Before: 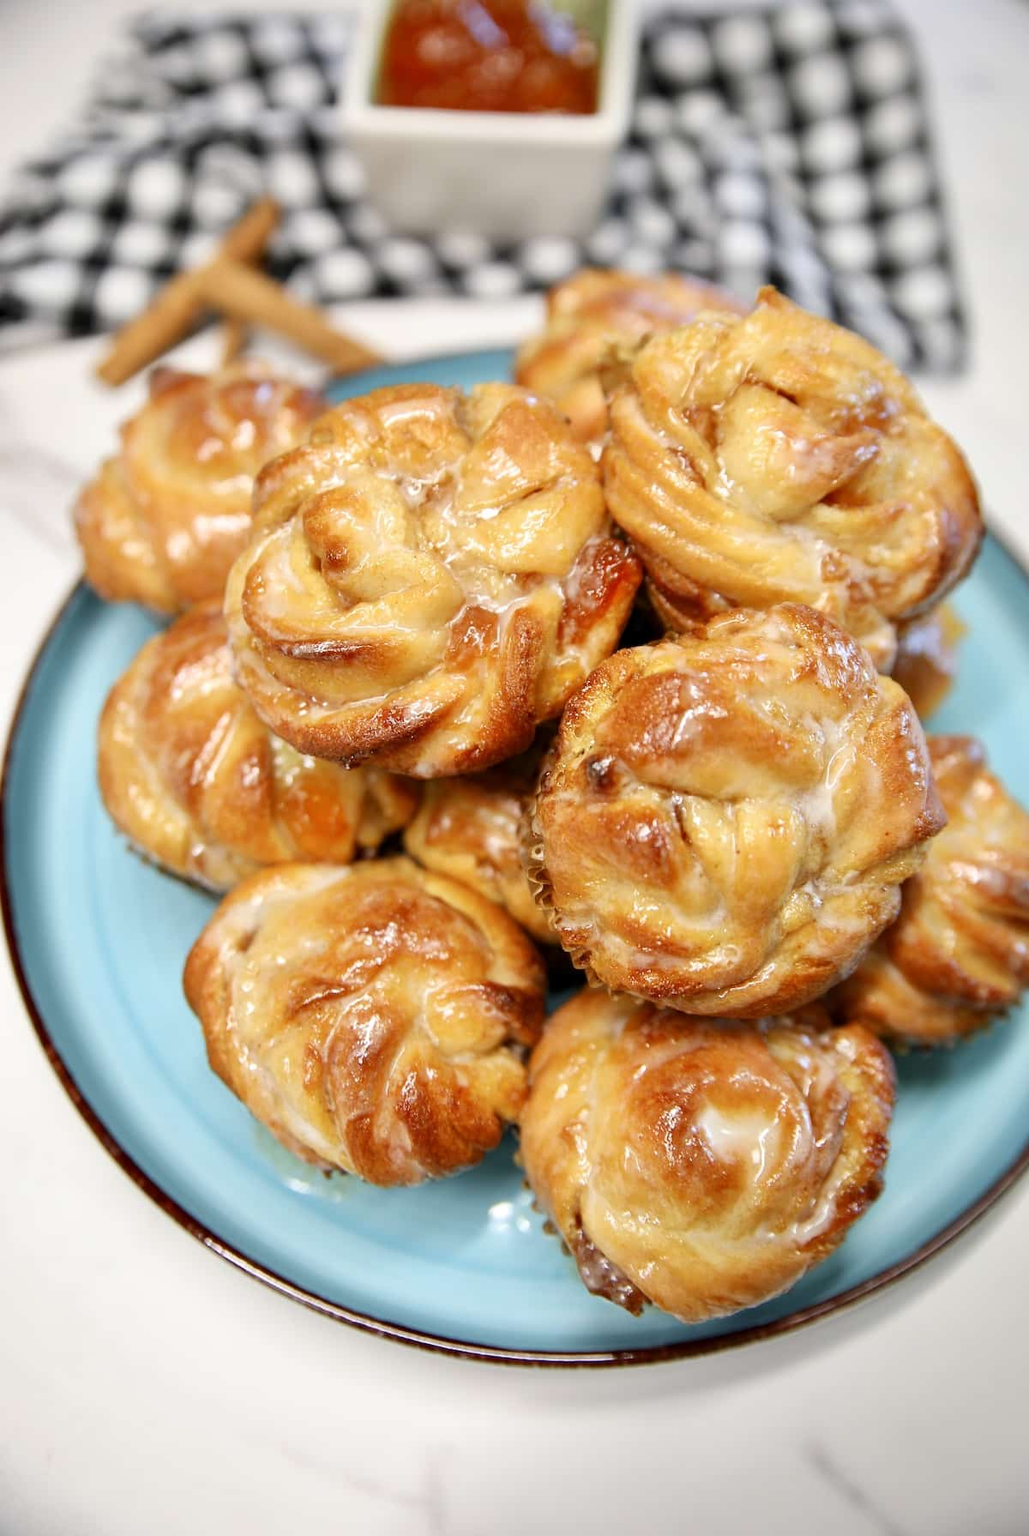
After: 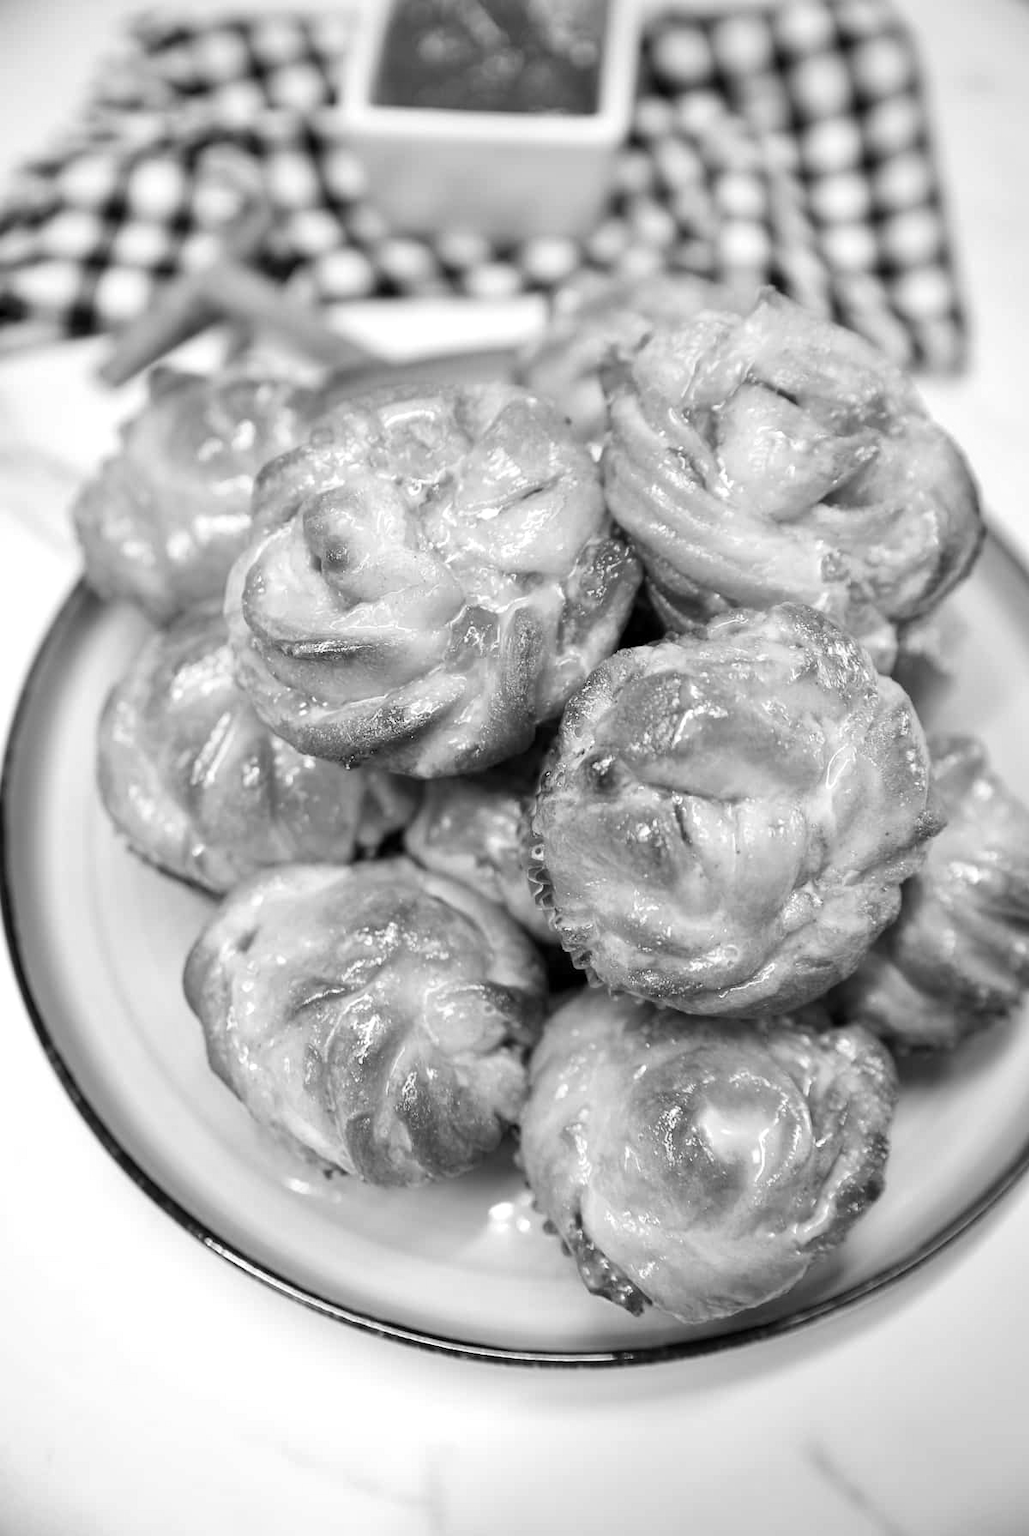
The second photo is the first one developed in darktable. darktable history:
levels: levels [0, 0.476, 0.951]
monochrome: on, module defaults
